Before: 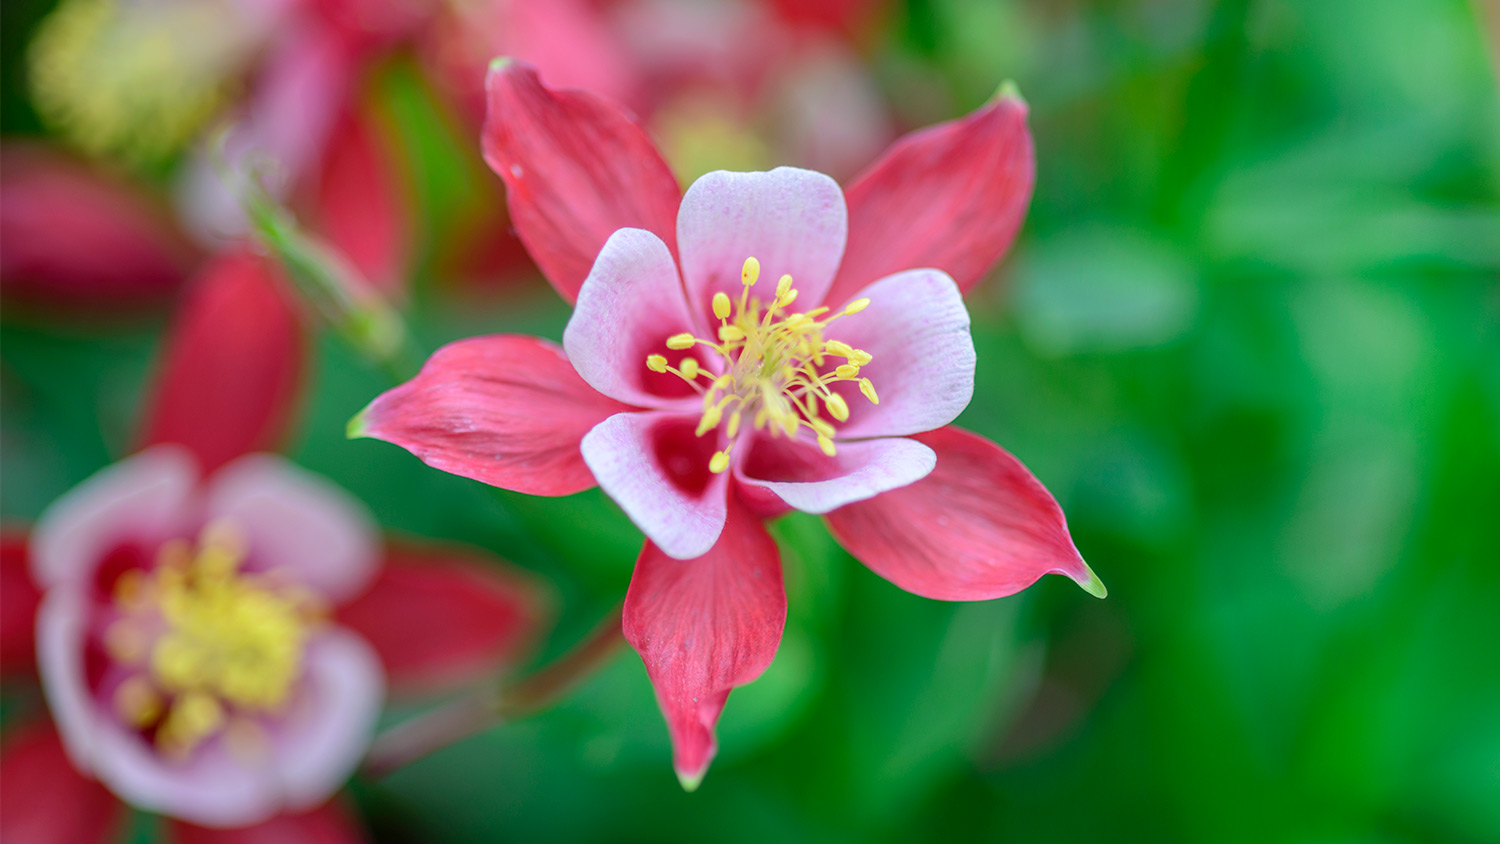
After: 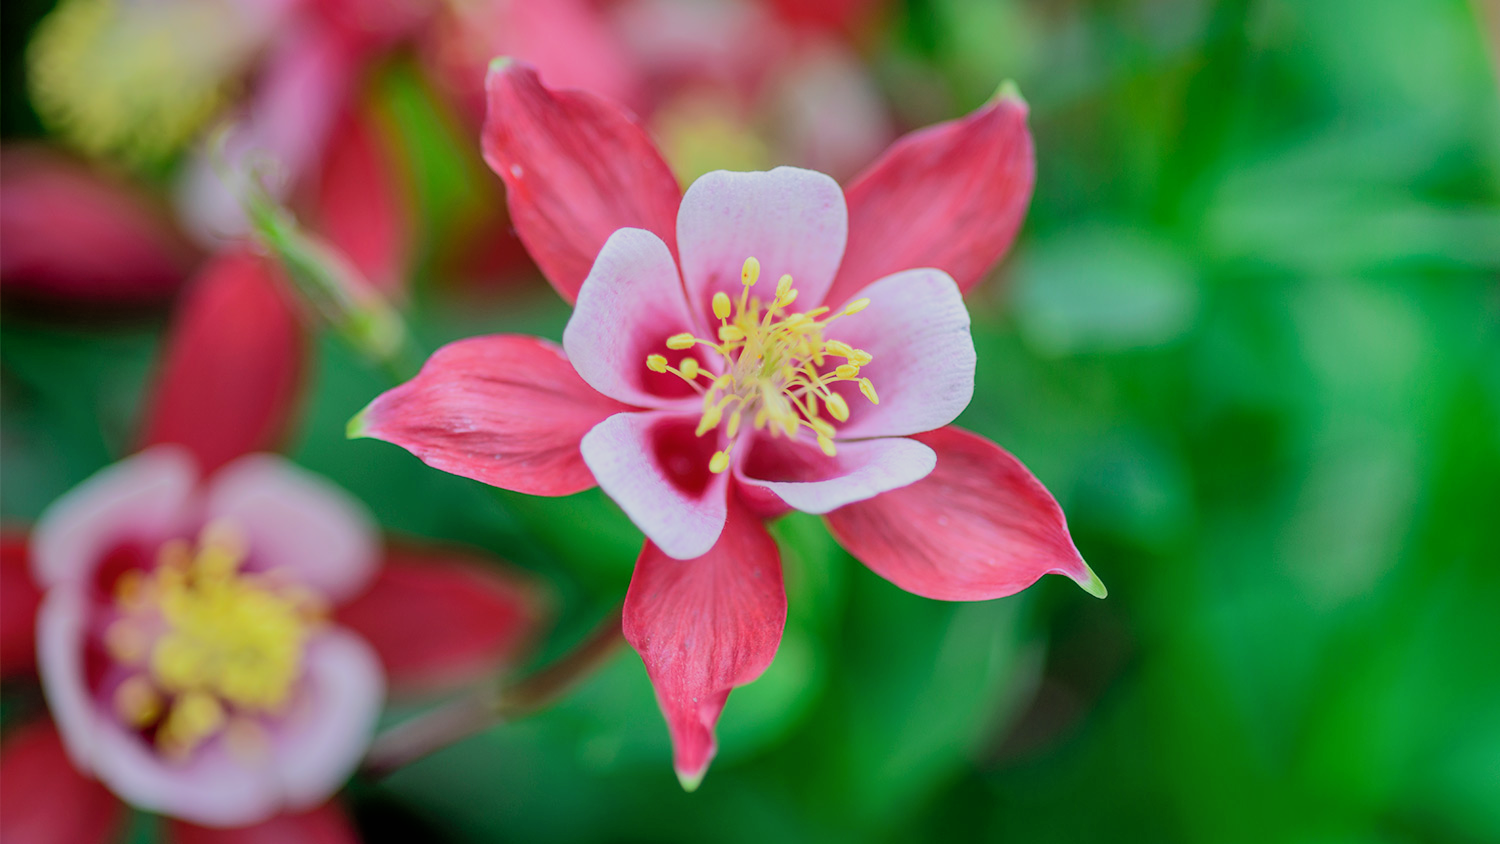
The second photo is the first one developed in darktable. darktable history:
filmic rgb: black relative exposure -5 EV, hardness 2.88, contrast 1.3, highlights saturation mix -30%
shadows and highlights: on, module defaults
